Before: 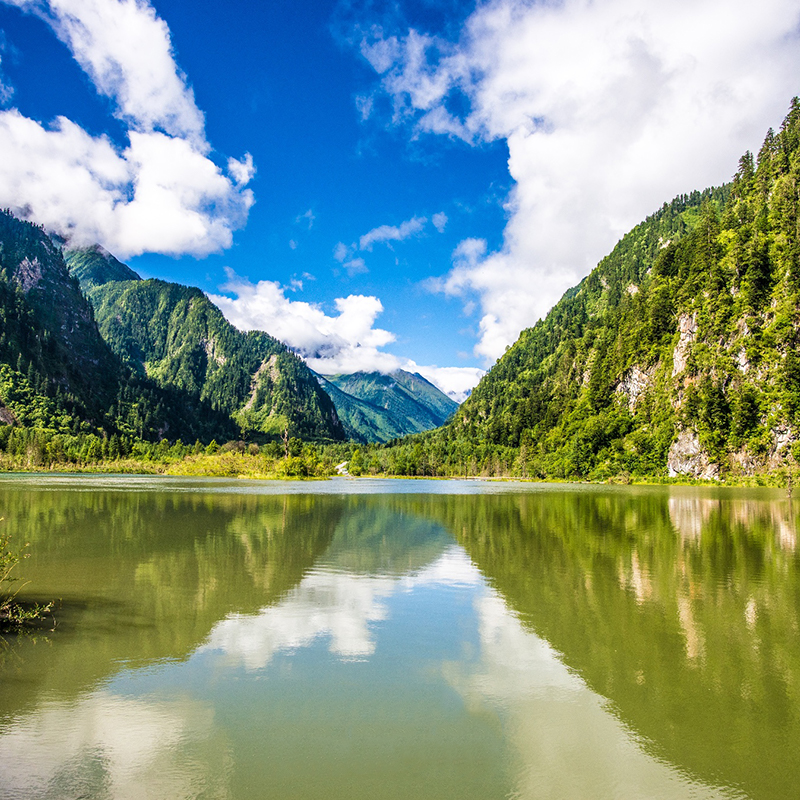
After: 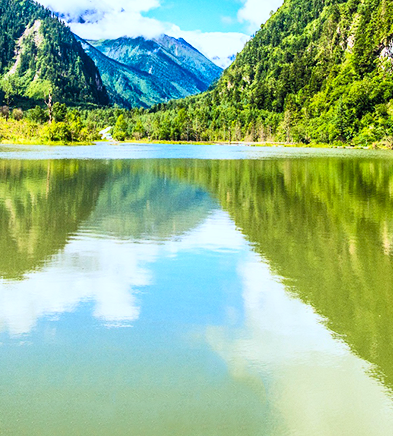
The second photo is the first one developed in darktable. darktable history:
contrast brightness saturation: contrast 0.201, brightness 0.165, saturation 0.219
shadows and highlights: shadows -0.654, highlights 38.29
crop: left 29.612%, top 41.958%, right 21.185%, bottom 3.508%
color calibration: x 0.37, y 0.382, temperature 4319.47 K
color balance rgb: perceptual saturation grading › global saturation 0.743%, global vibrance 20%
